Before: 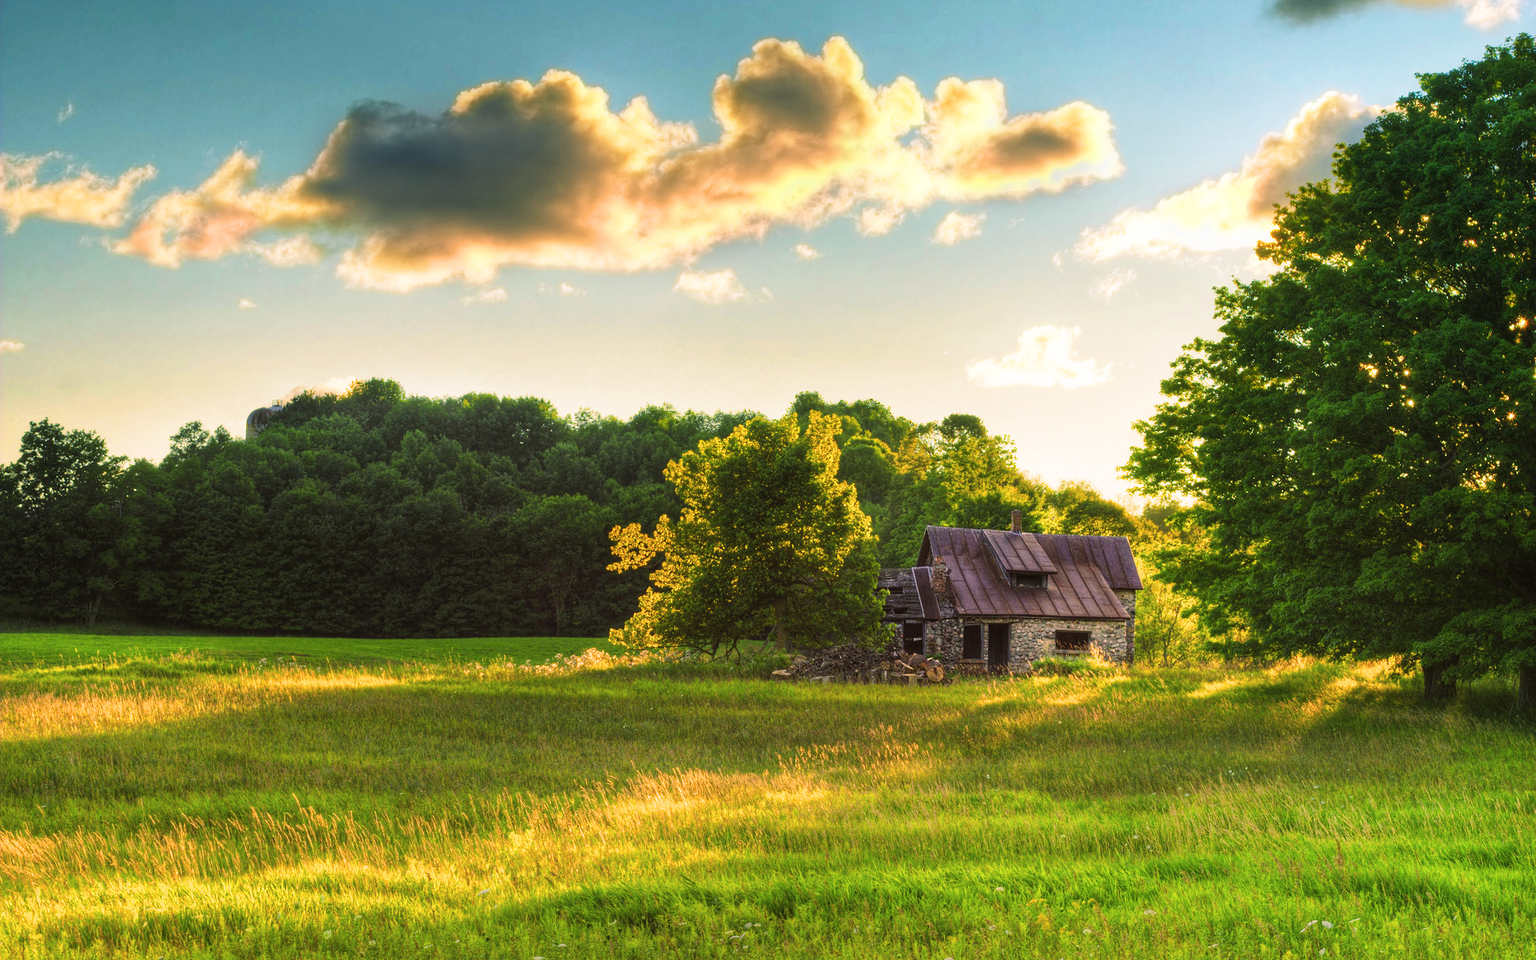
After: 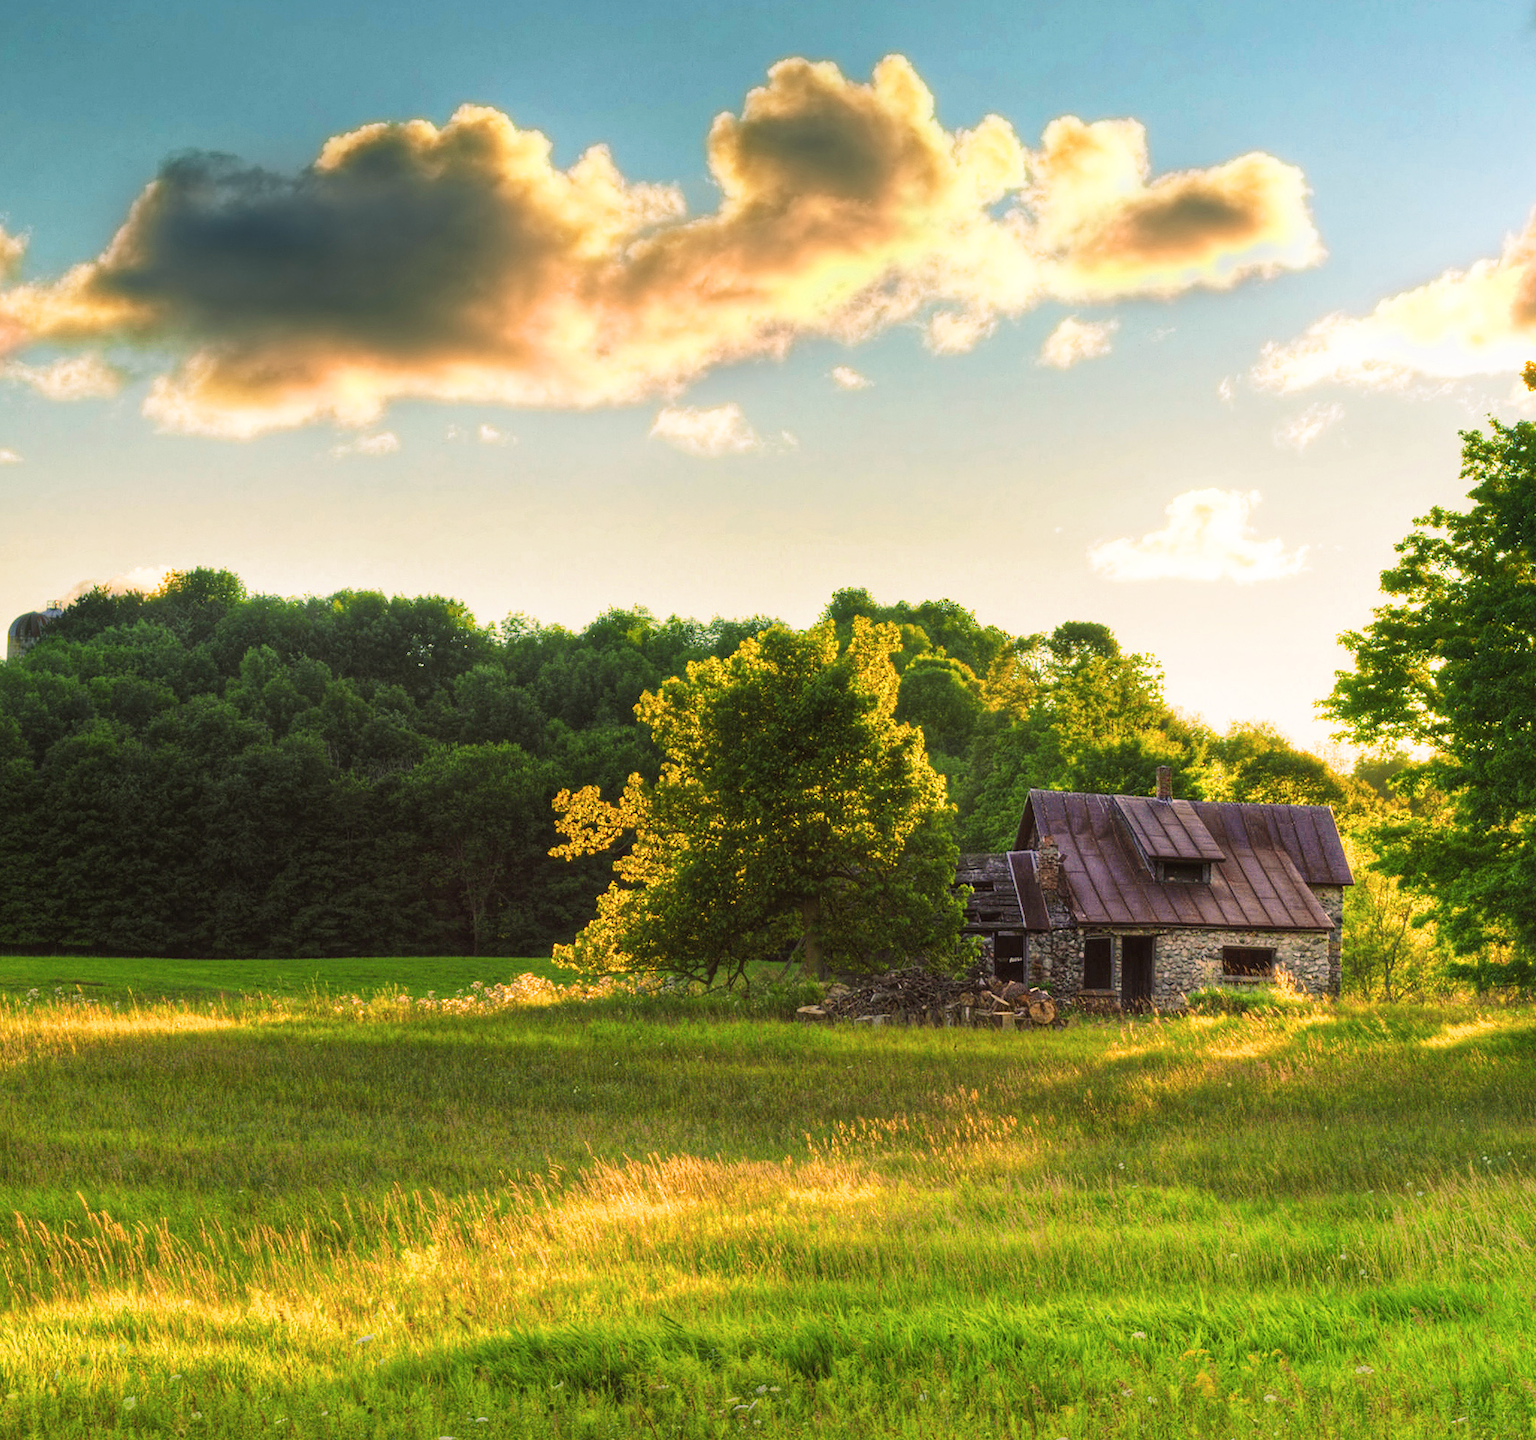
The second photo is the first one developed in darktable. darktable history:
crop and rotate: left 15.722%, right 17.653%
